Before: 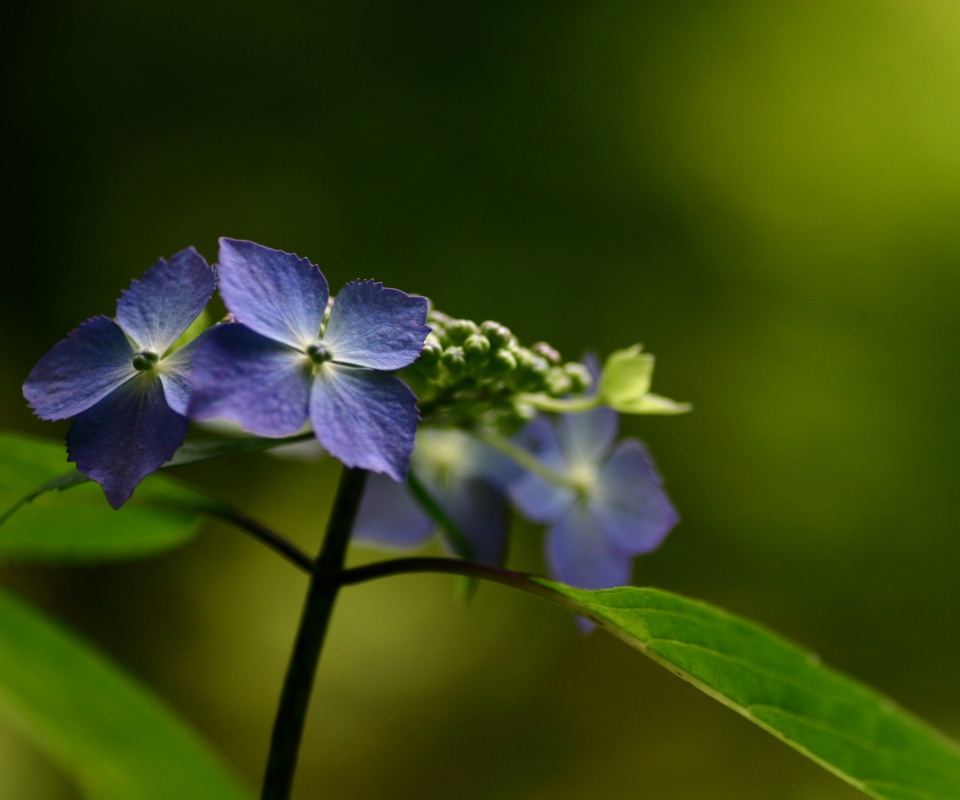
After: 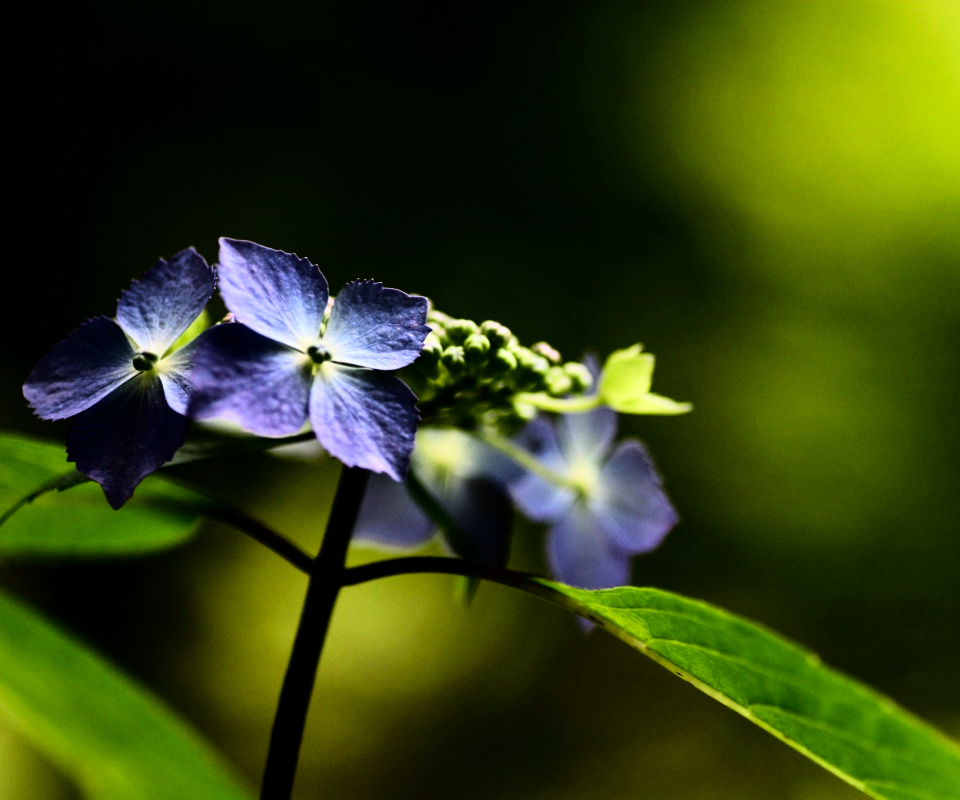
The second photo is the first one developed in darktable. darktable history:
exposure: black level correction 0.006, exposure -0.226 EV, compensate highlight preservation false
rgb curve: curves: ch0 [(0, 0) (0.21, 0.15) (0.24, 0.21) (0.5, 0.75) (0.75, 0.96) (0.89, 0.99) (1, 1)]; ch1 [(0, 0.02) (0.21, 0.13) (0.25, 0.2) (0.5, 0.67) (0.75, 0.9) (0.89, 0.97) (1, 1)]; ch2 [(0, 0.02) (0.21, 0.13) (0.25, 0.2) (0.5, 0.67) (0.75, 0.9) (0.89, 0.97) (1, 1)], compensate middle gray true
base curve: preserve colors none
